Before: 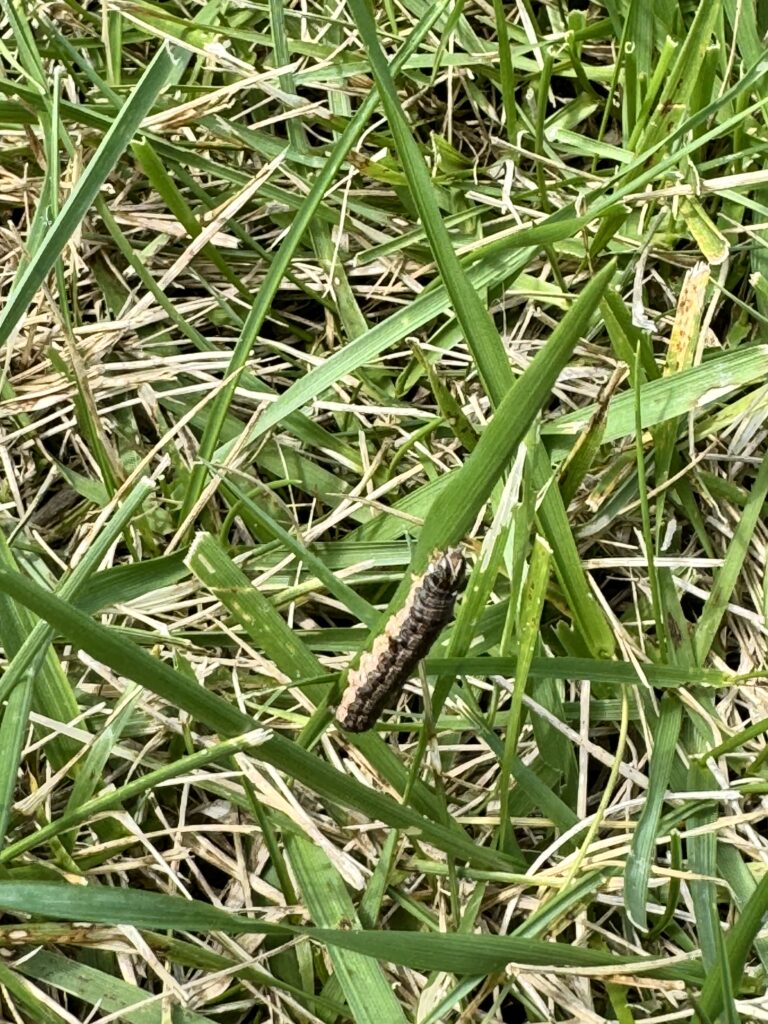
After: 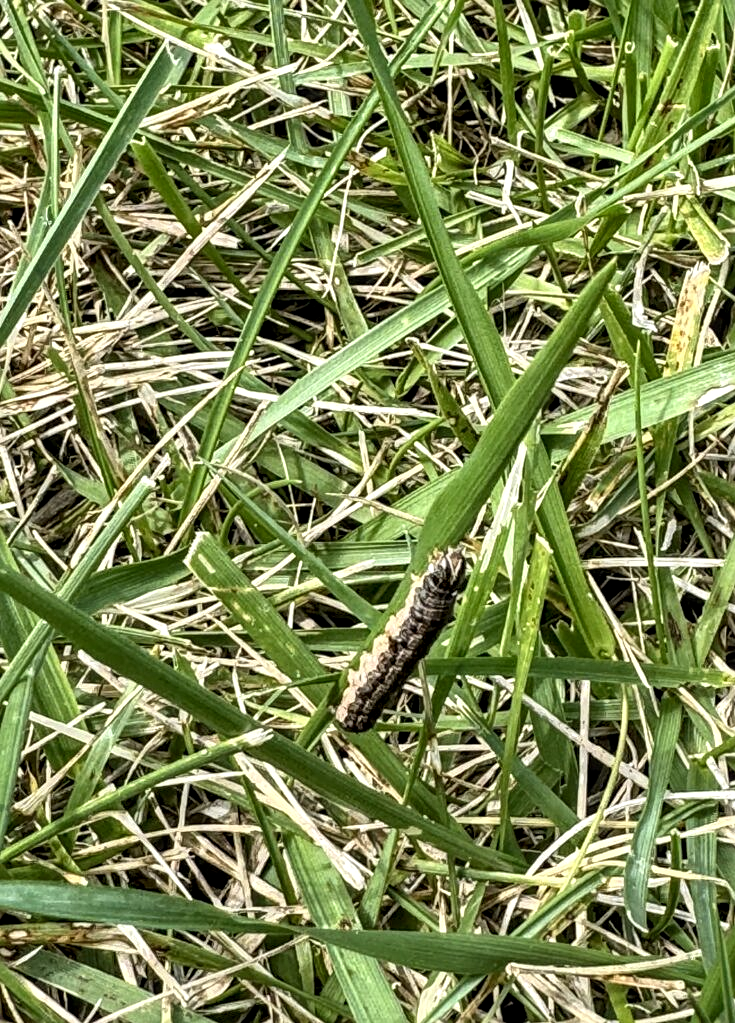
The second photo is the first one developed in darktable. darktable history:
crop: right 4.191%, bottom 0.047%
sharpen: amount 0.215
local contrast: detail 150%
